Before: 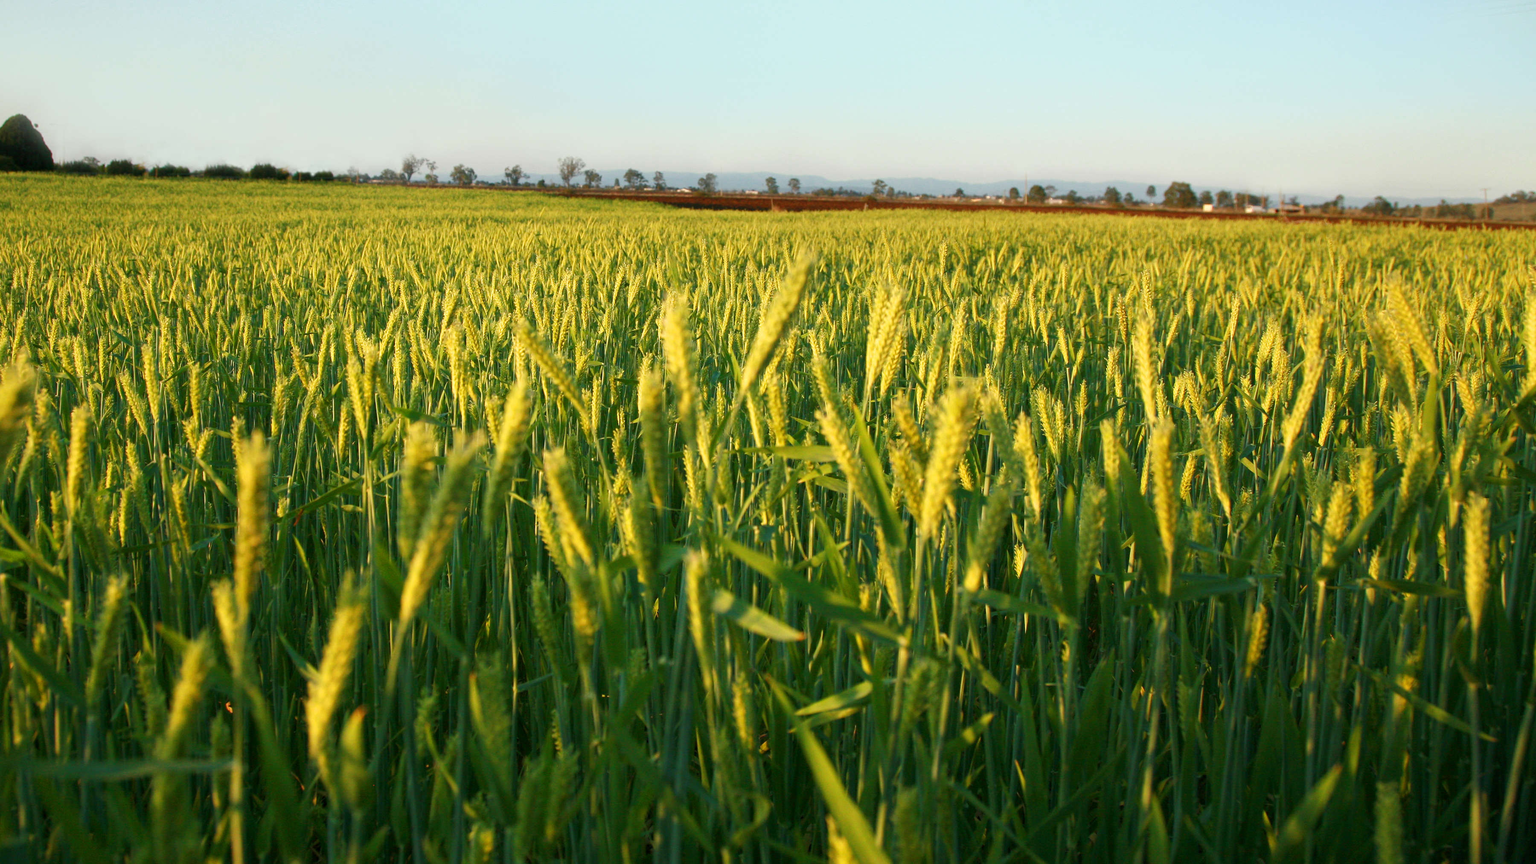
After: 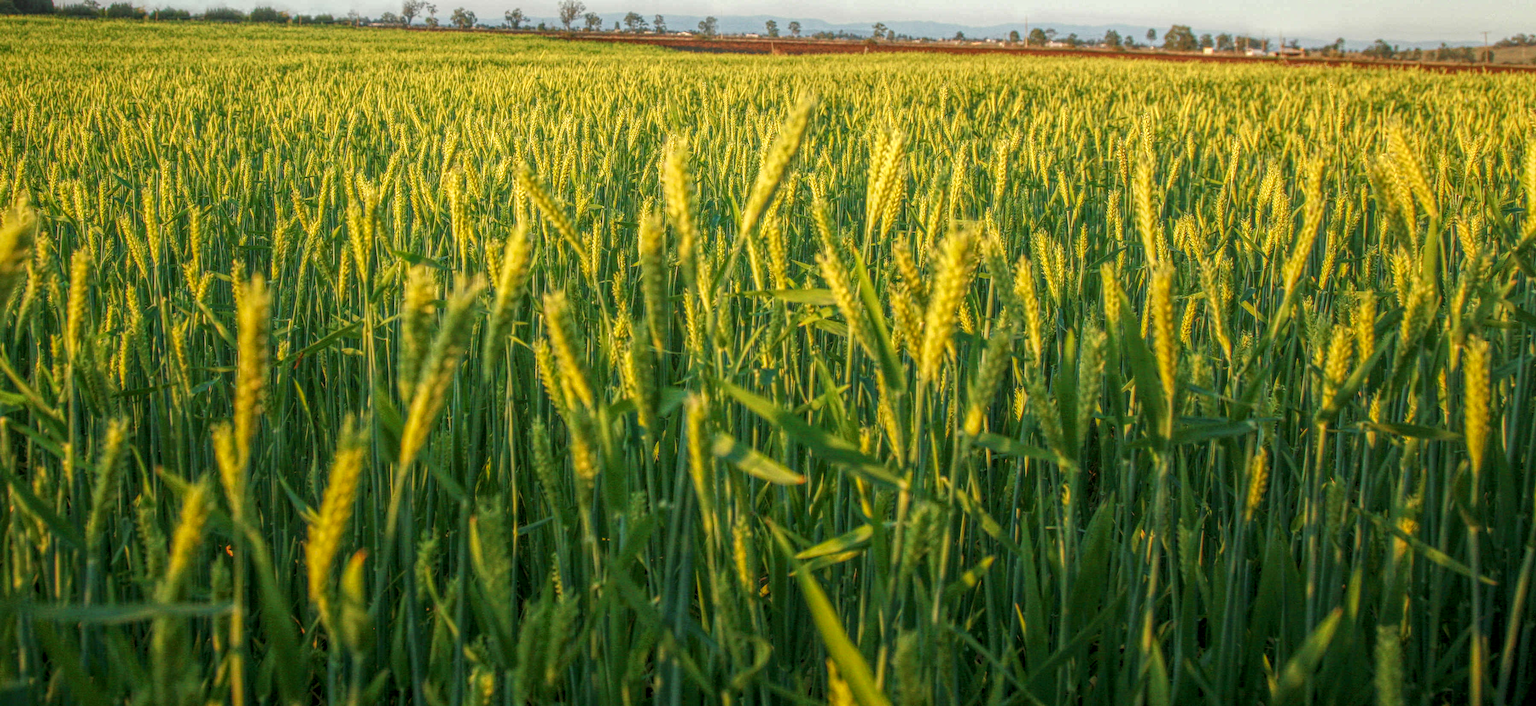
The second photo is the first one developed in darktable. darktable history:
local contrast: highlights 20%, shadows 25%, detail 200%, midtone range 0.2
crop and rotate: top 18.205%
exposure: exposure 0.172 EV, compensate exposure bias true, compensate highlight preservation false
